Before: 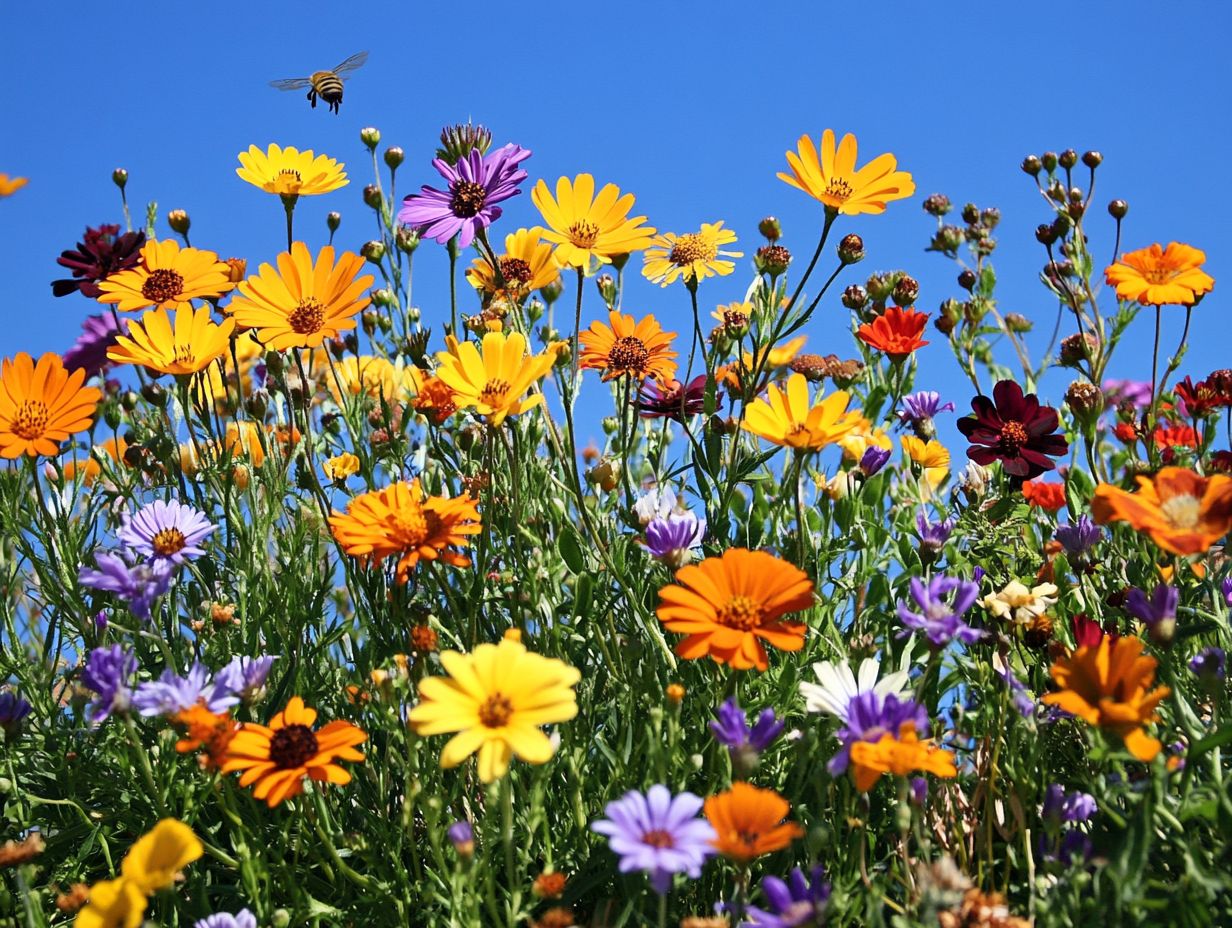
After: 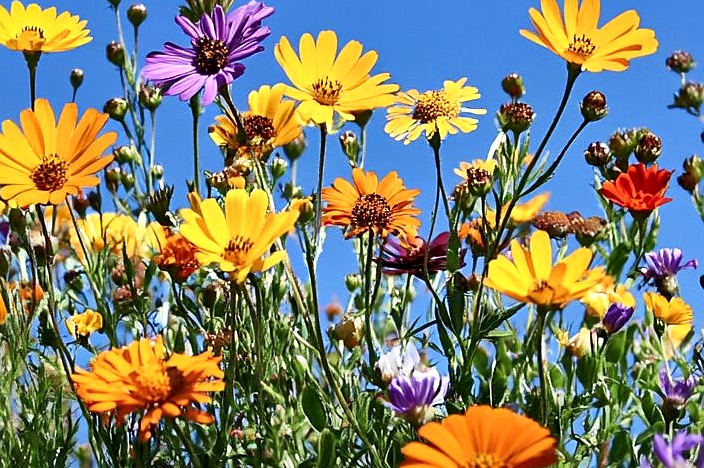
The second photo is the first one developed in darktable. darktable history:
sharpen: radius 1
crop: left 20.932%, top 15.471%, right 21.848%, bottom 34.081%
local contrast: mode bilateral grid, contrast 20, coarseness 50, detail 179%, midtone range 0.2
